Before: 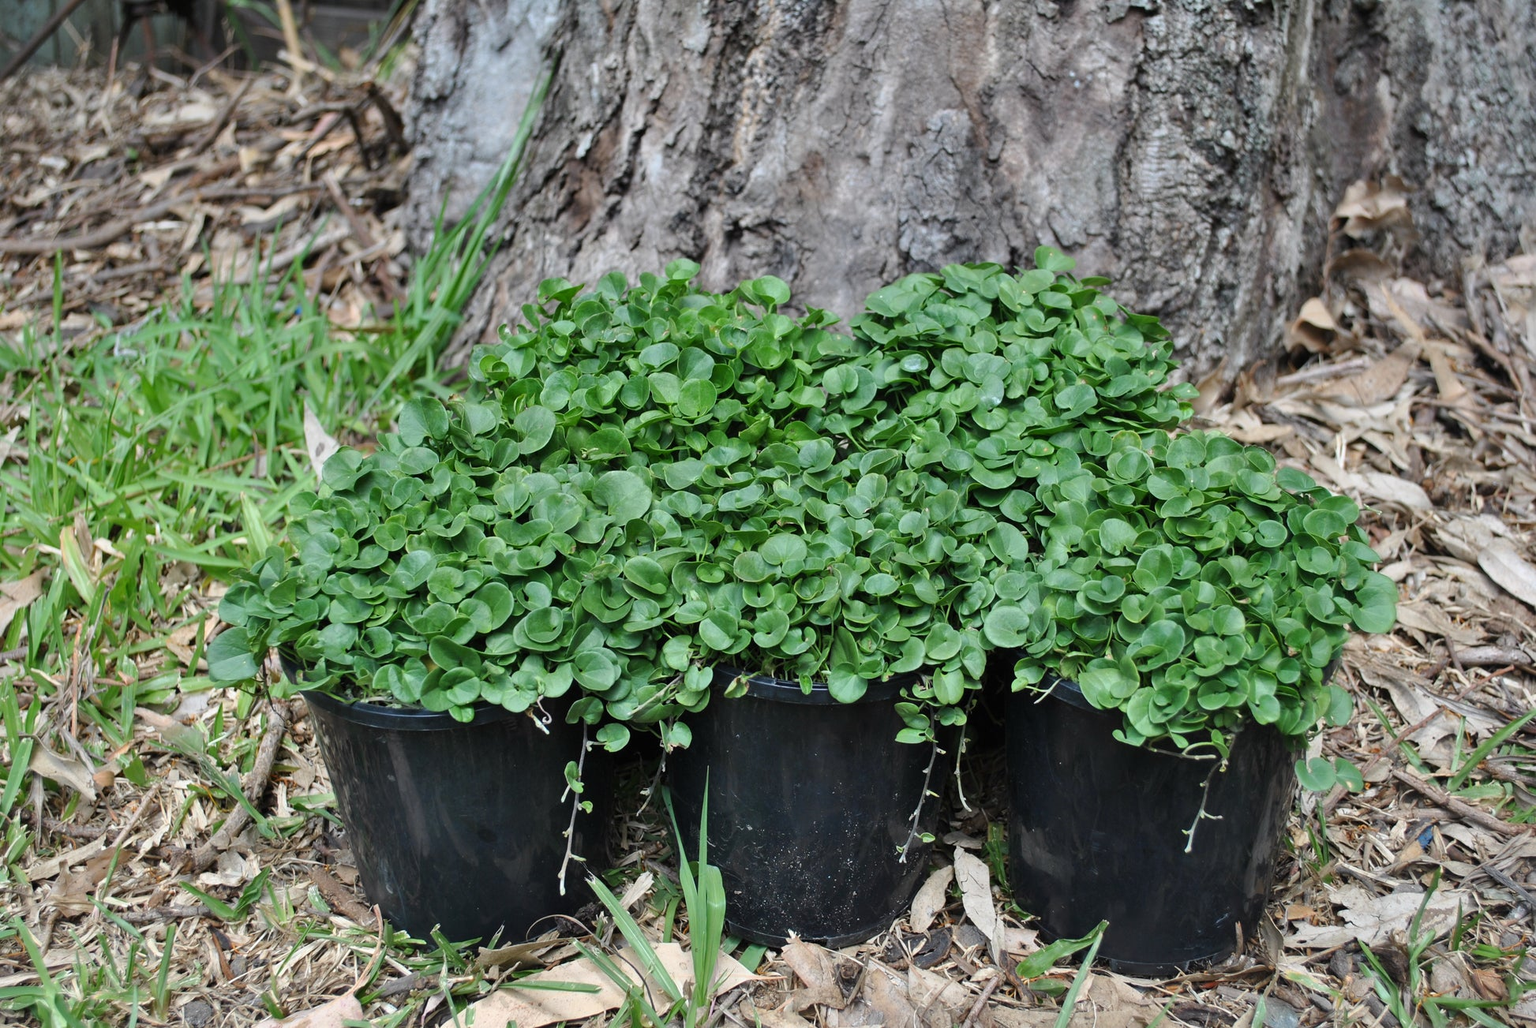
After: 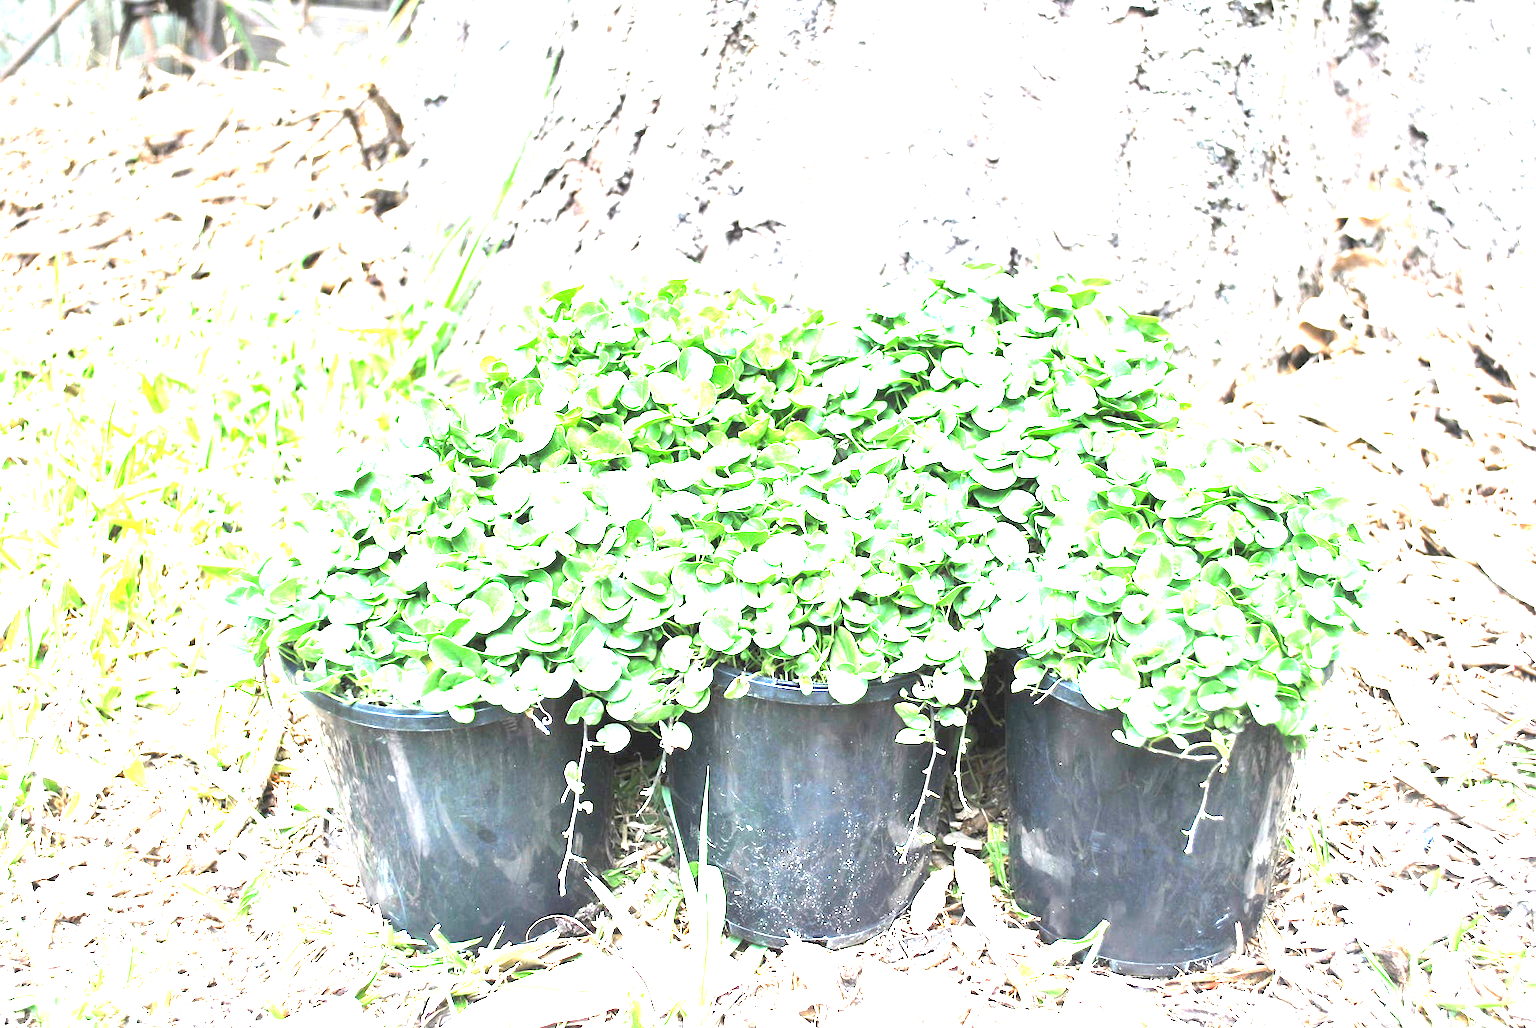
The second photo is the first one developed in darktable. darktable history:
exposure: black level correction 0, exposure 3.897 EV, compensate exposure bias true, compensate highlight preservation false
